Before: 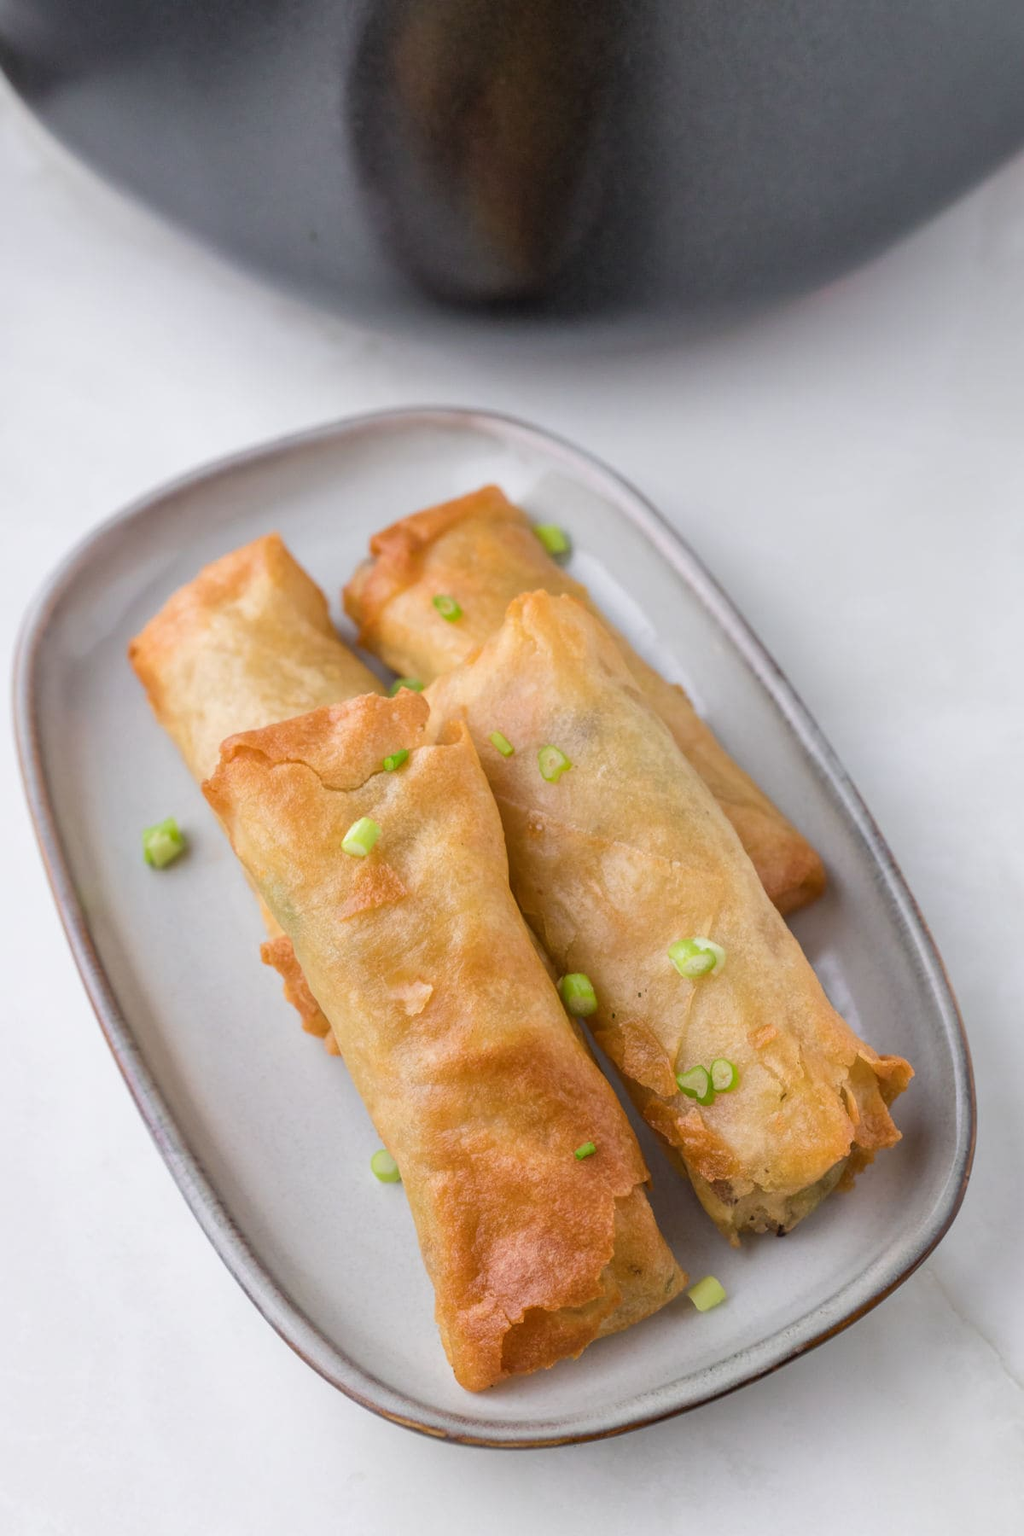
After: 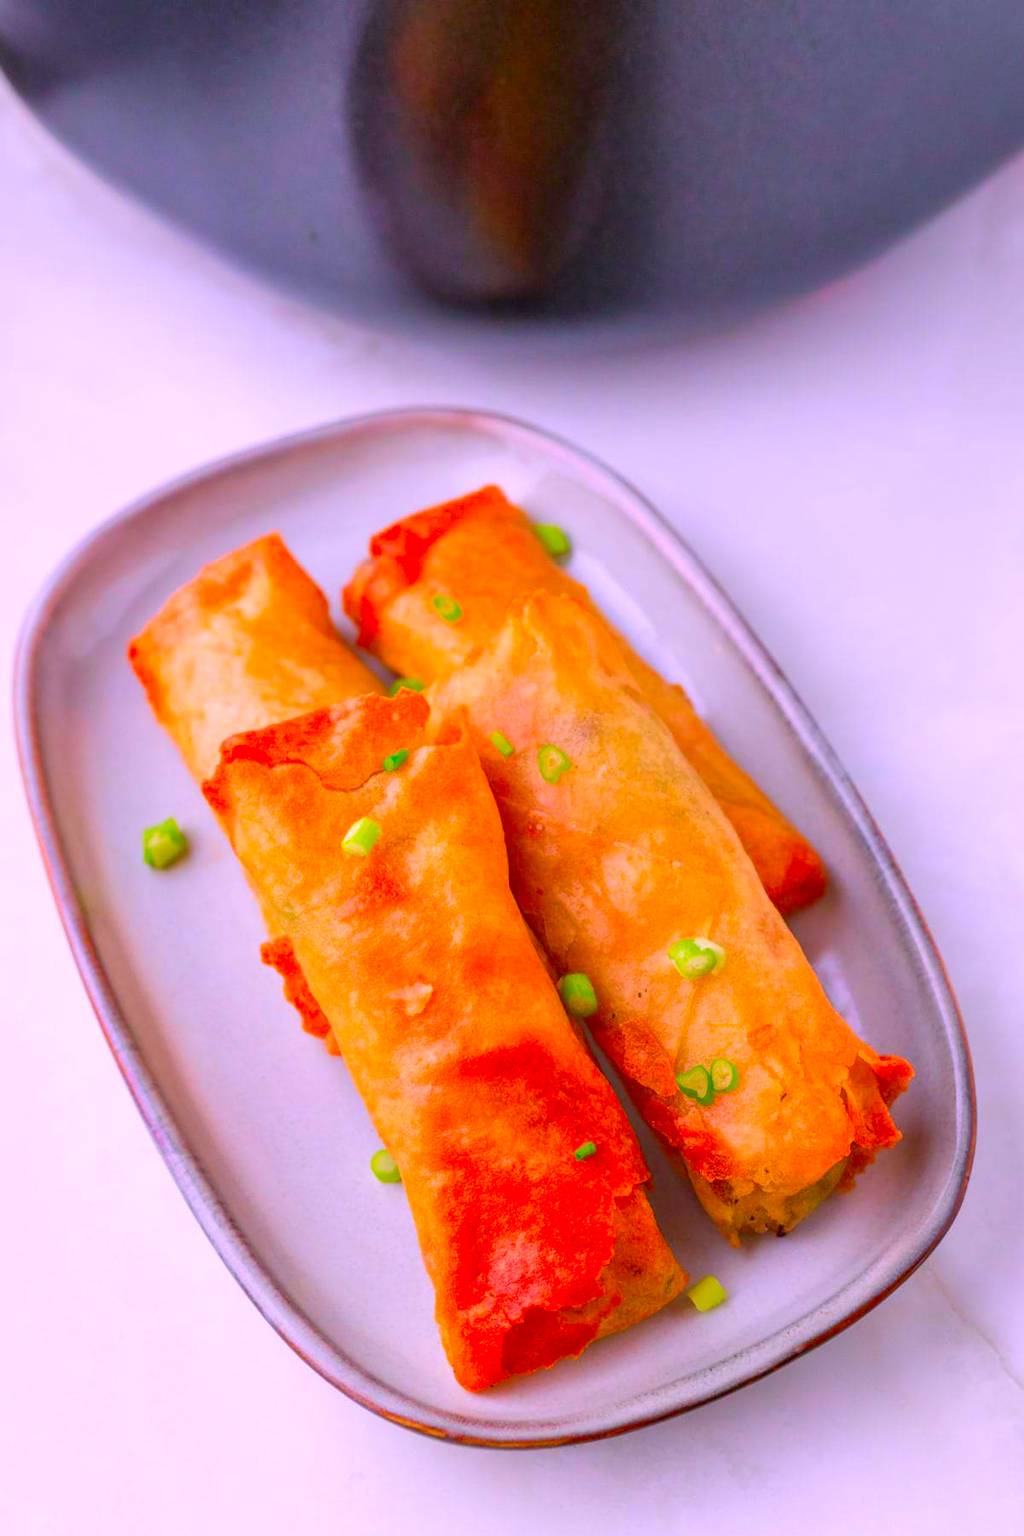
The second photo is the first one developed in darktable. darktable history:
white balance: red 1.05, blue 1.072
rgb levels: preserve colors max RGB
color correction: highlights a* 1.59, highlights b* -1.7, saturation 2.48
